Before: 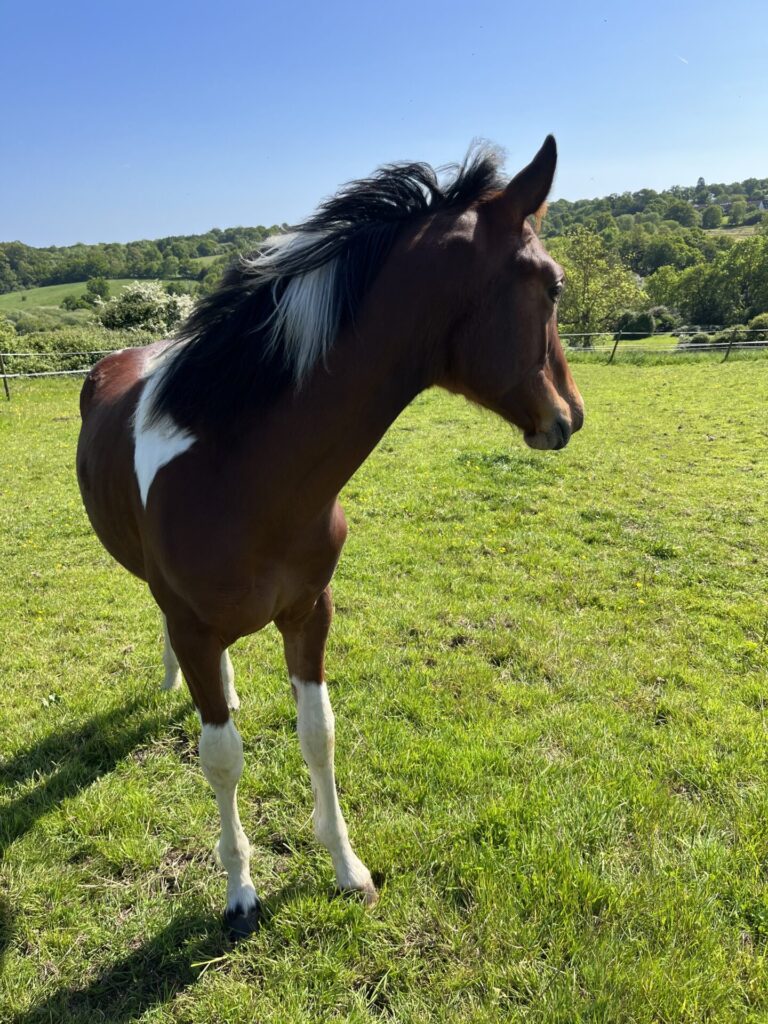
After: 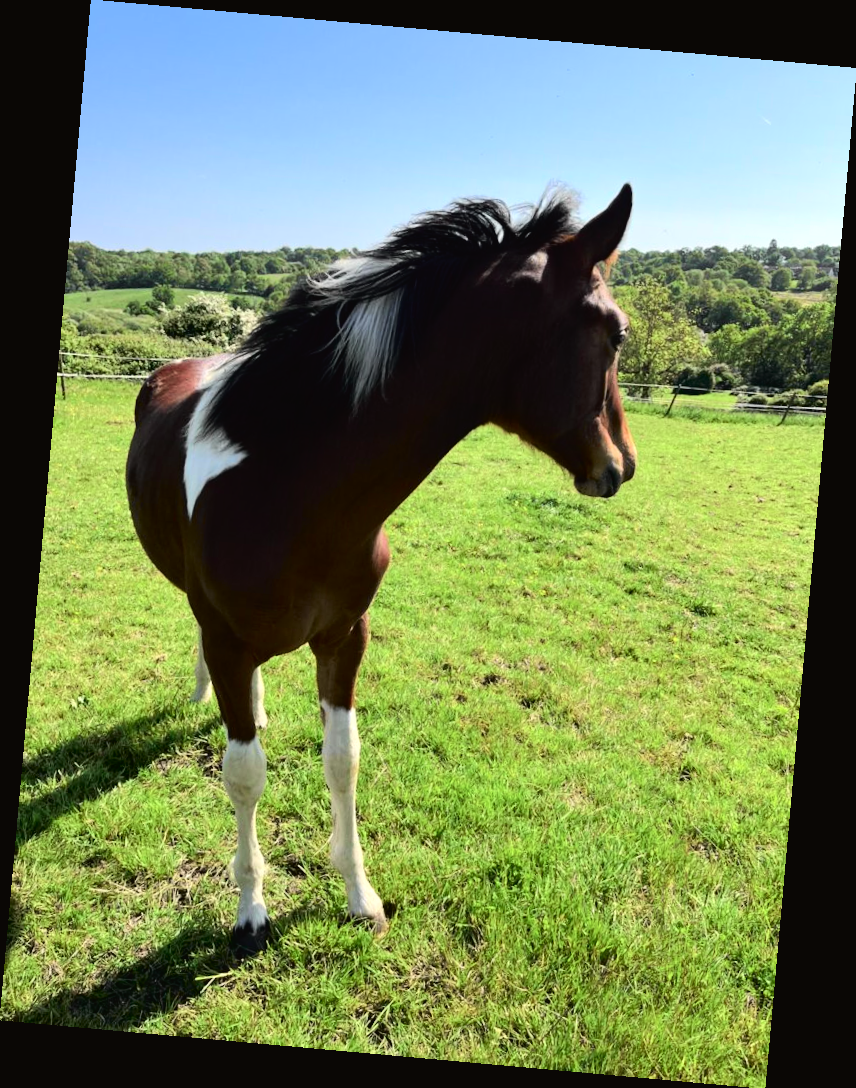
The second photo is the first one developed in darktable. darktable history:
rotate and perspective: rotation 5.12°, automatic cropping off
tone equalizer: -8 EV -0.417 EV, -7 EV -0.389 EV, -6 EV -0.333 EV, -5 EV -0.222 EV, -3 EV 0.222 EV, -2 EV 0.333 EV, -1 EV 0.389 EV, +0 EV 0.417 EV, edges refinement/feathering 500, mask exposure compensation -1.57 EV, preserve details no
tone curve: curves: ch0 [(0, 0.019) (0.066, 0.043) (0.189, 0.182) (0.368, 0.407) (0.501, 0.564) (0.677, 0.729) (0.851, 0.861) (0.997, 0.959)]; ch1 [(0, 0) (0.187, 0.121) (0.388, 0.346) (0.437, 0.409) (0.474, 0.472) (0.499, 0.501) (0.514, 0.515) (0.542, 0.557) (0.645, 0.686) (0.812, 0.856) (1, 1)]; ch2 [(0, 0) (0.246, 0.214) (0.421, 0.427) (0.459, 0.484) (0.5, 0.504) (0.518, 0.523) (0.529, 0.548) (0.56, 0.576) (0.607, 0.63) (0.744, 0.734) (0.867, 0.821) (0.993, 0.889)], color space Lab, independent channels, preserve colors none
